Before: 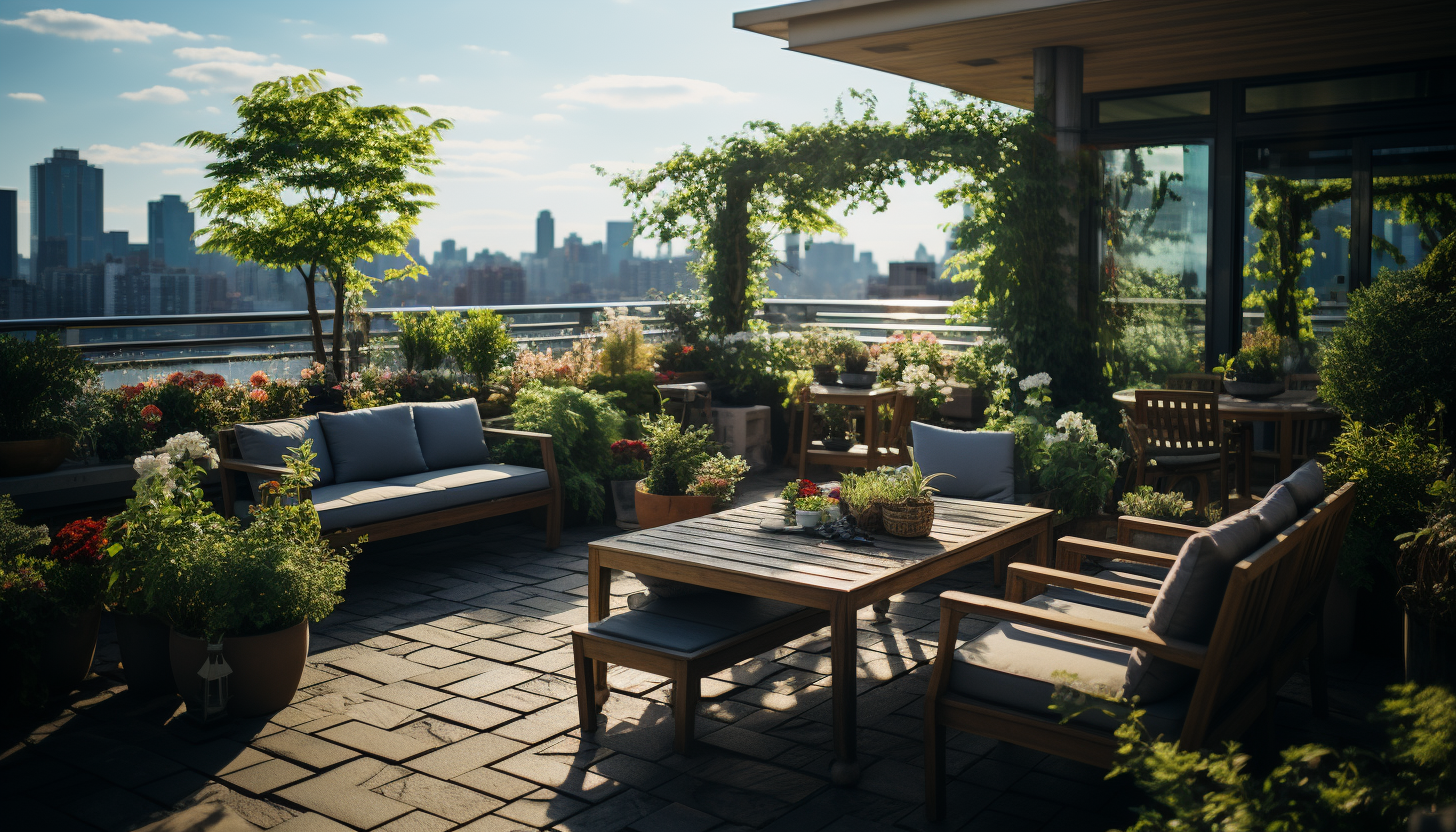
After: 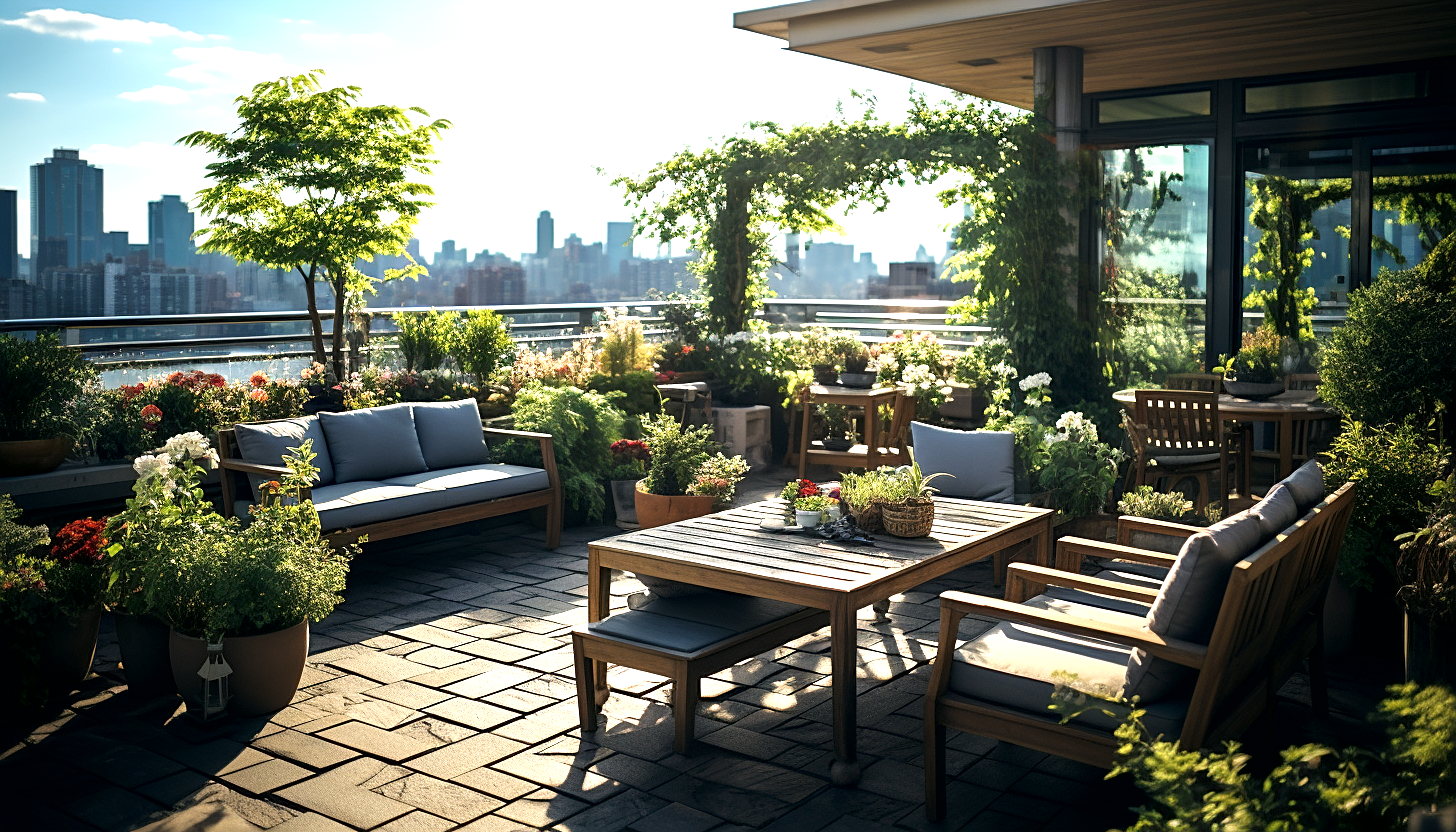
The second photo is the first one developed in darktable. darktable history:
sharpen: on, module defaults
local contrast: mode bilateral grid, contrast 20, coarseness 50, detail 119%, midtone range 0.2
exposure: black level correction 0.001, exposure 1 EV, compensate exposure bias true, compensate highlight preservation false
